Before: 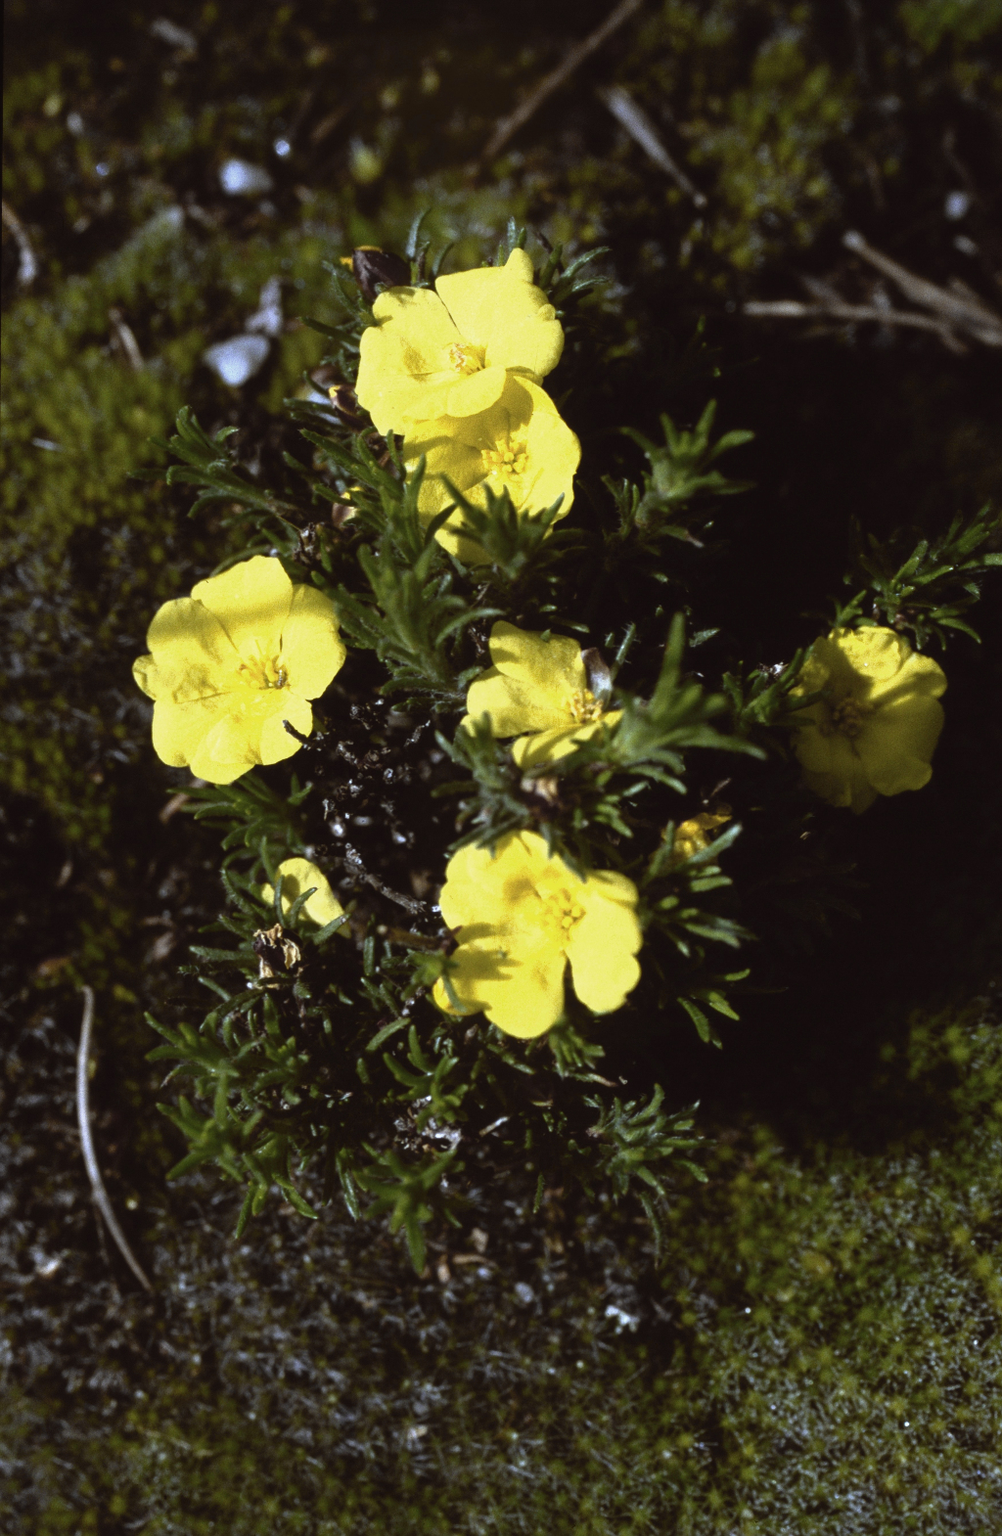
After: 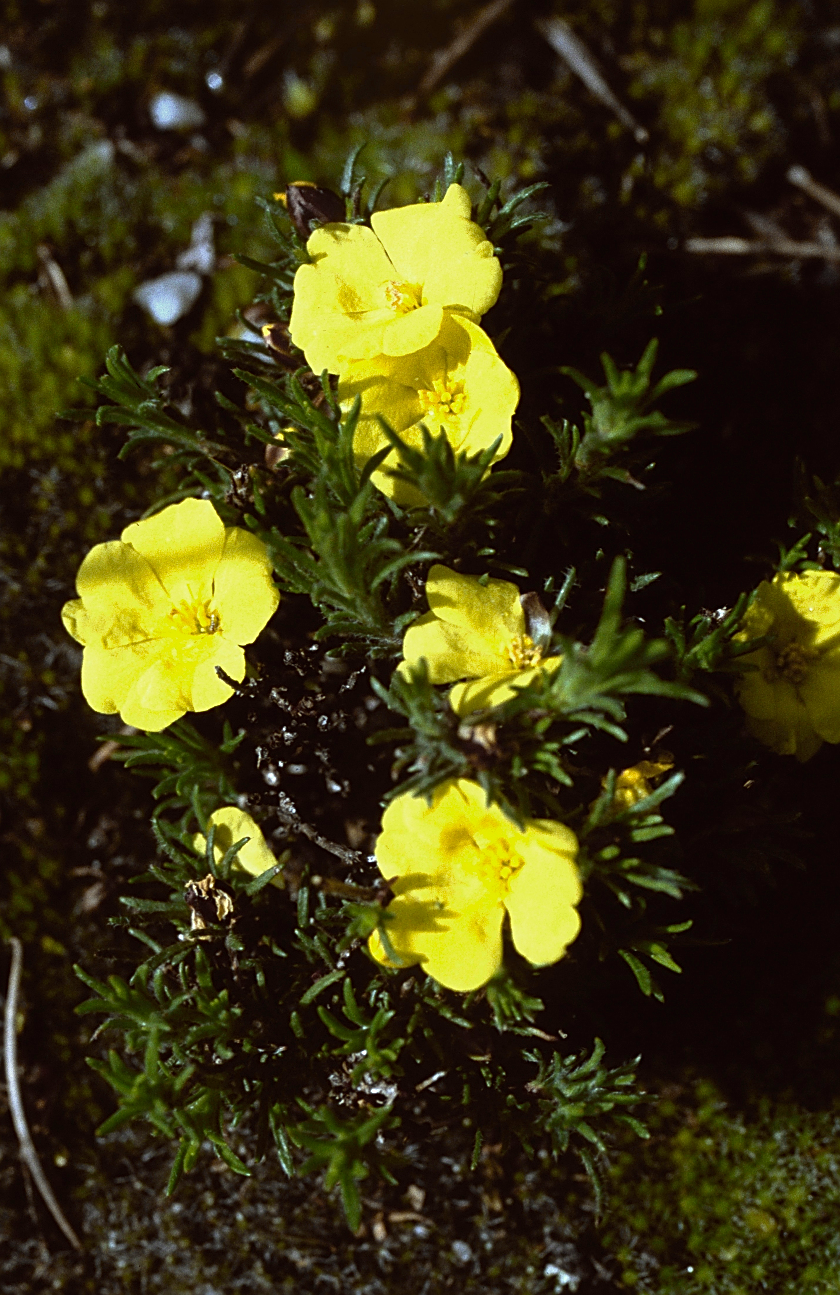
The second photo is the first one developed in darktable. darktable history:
color correction: highlights a* -4.36, highlights b* 7.21
sharpen: on, module defaults
crop and rotate: left 7.277%, top 4.484%, right 10.611%, bottom 13.023%
